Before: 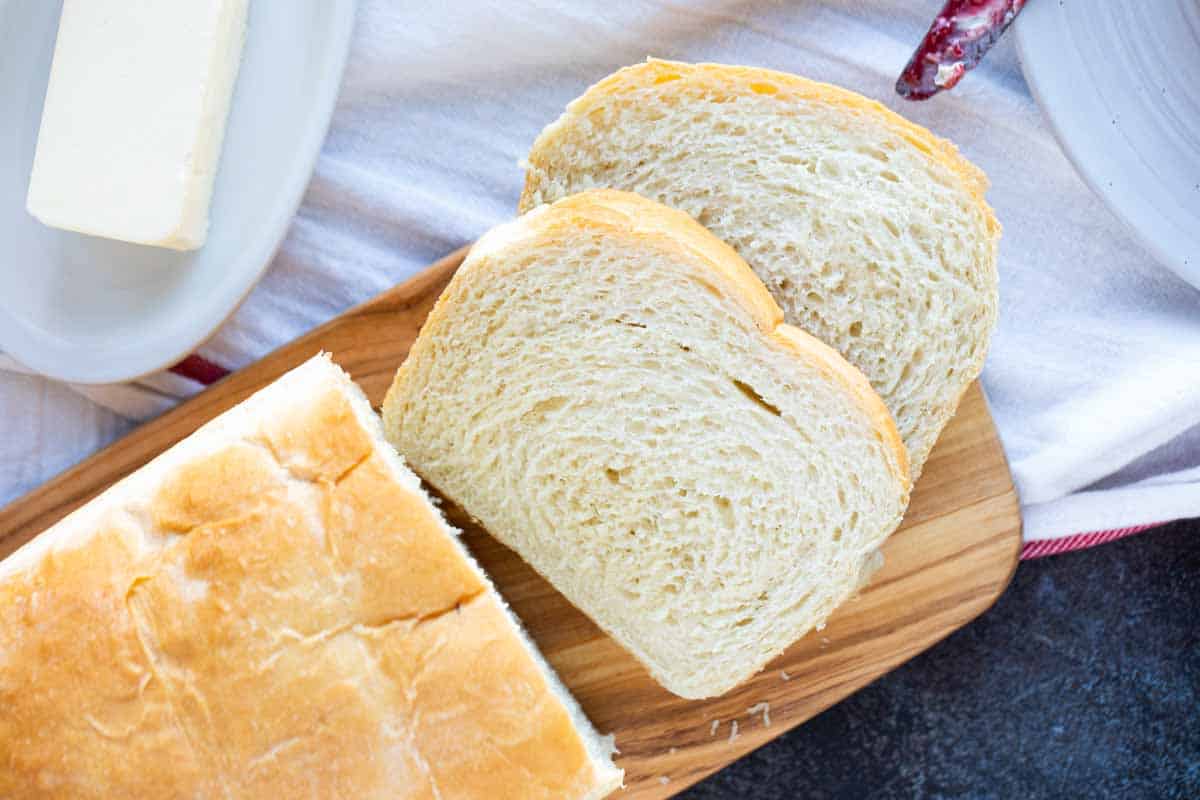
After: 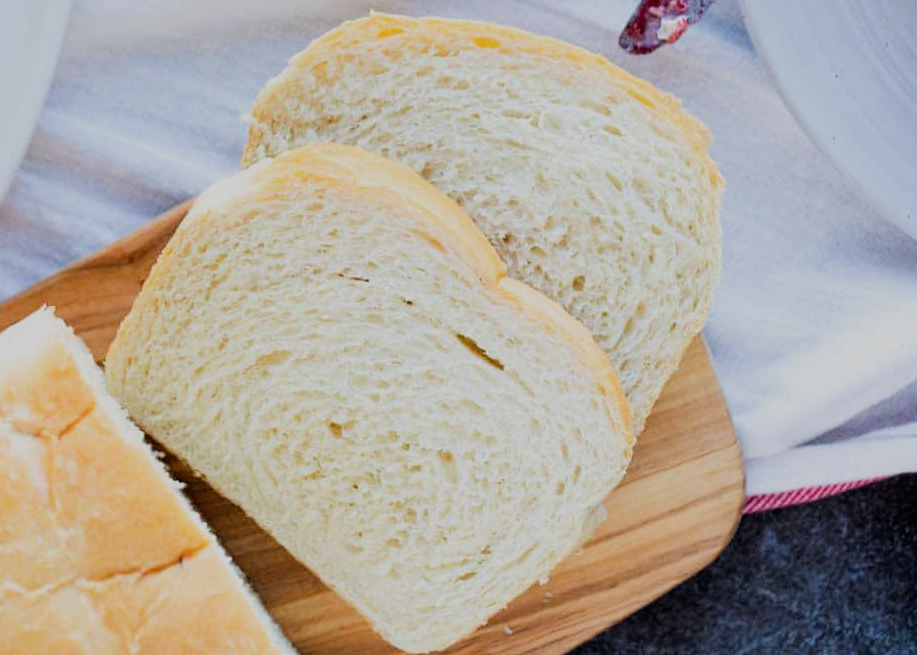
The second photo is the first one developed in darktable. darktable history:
filmic rgb: black relative exposure -7.15 EV, white relative exposure 5.36 EV, hardness 3.02
crop: left 23.095%, top 5.827%, bottom 11.854%
tone equalizer: on, module defaults
